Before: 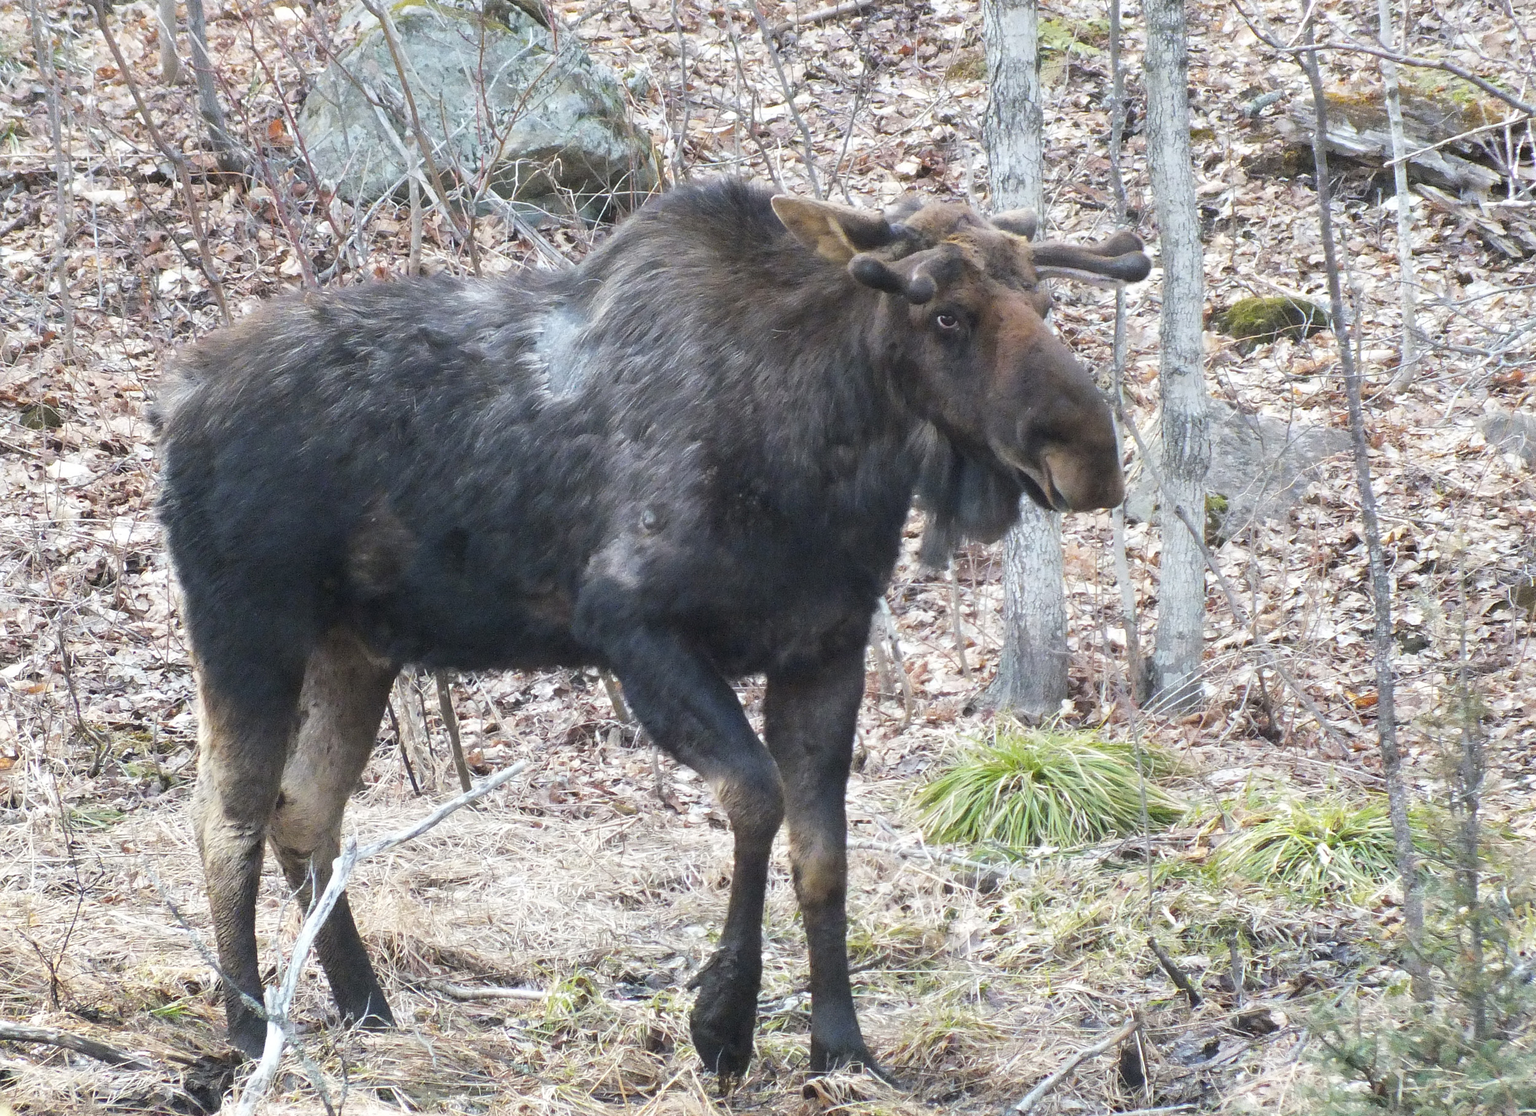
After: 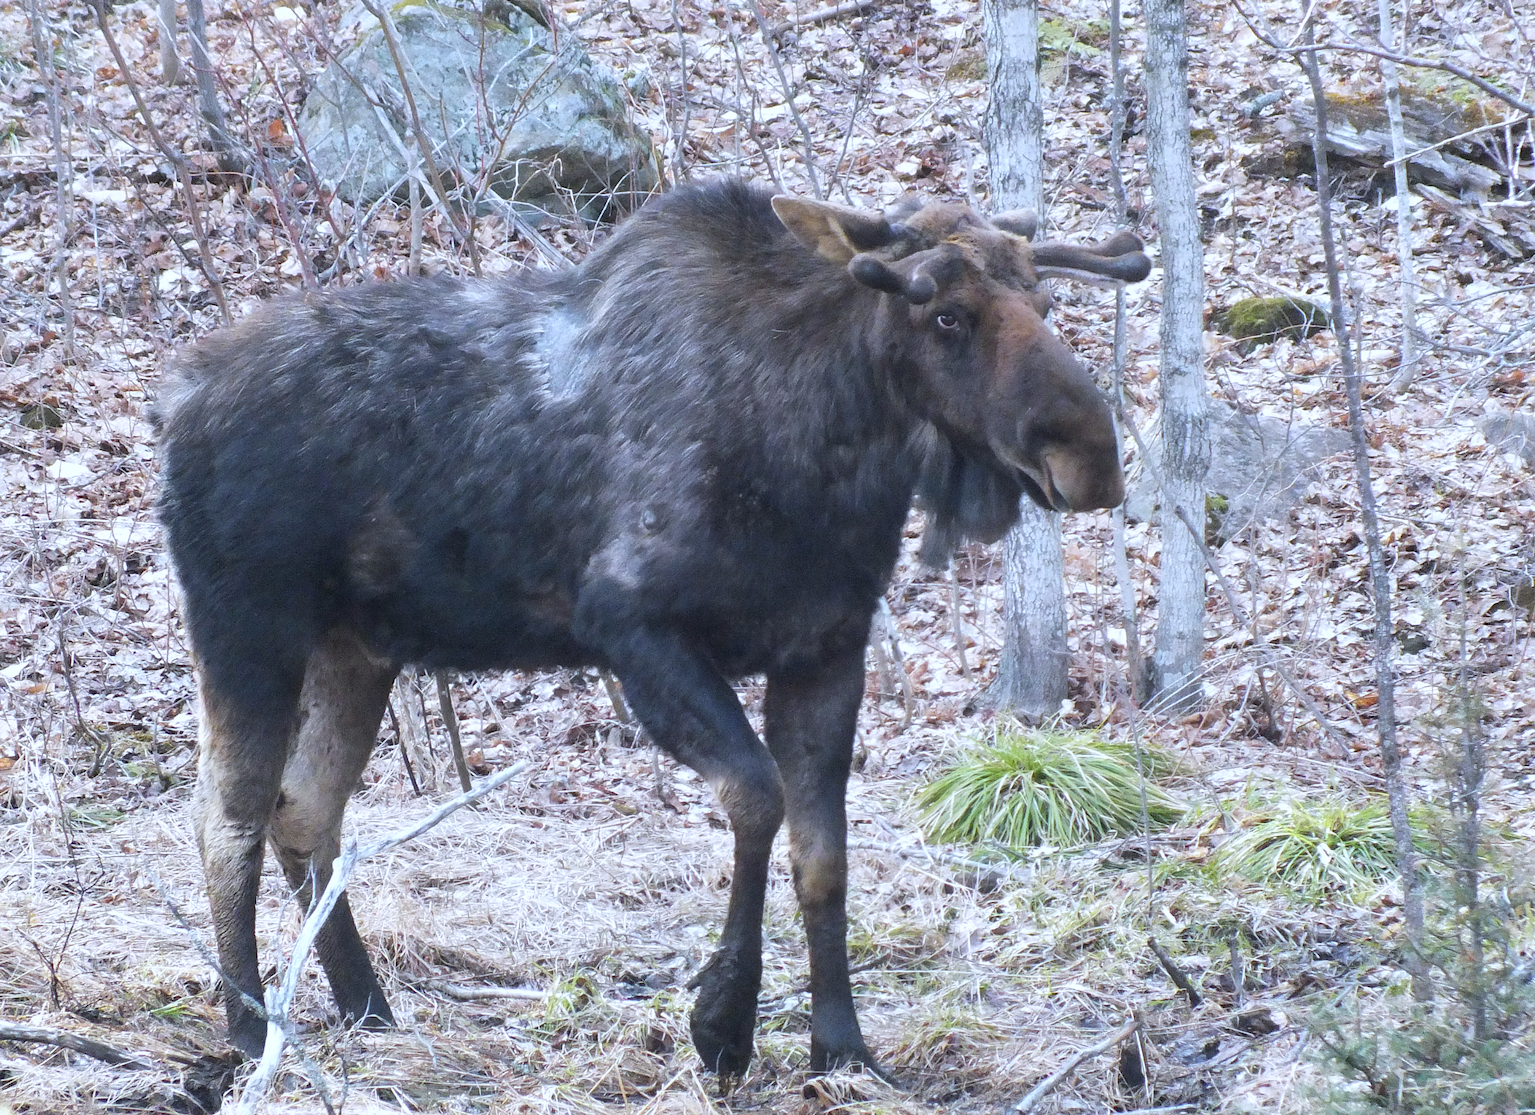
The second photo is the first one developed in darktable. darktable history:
color calibration: gray › normalize channels true, illuminant as shot in camera, x 0.37, y 0.382, temperature 4318.38 K, gamut compression 0.007
